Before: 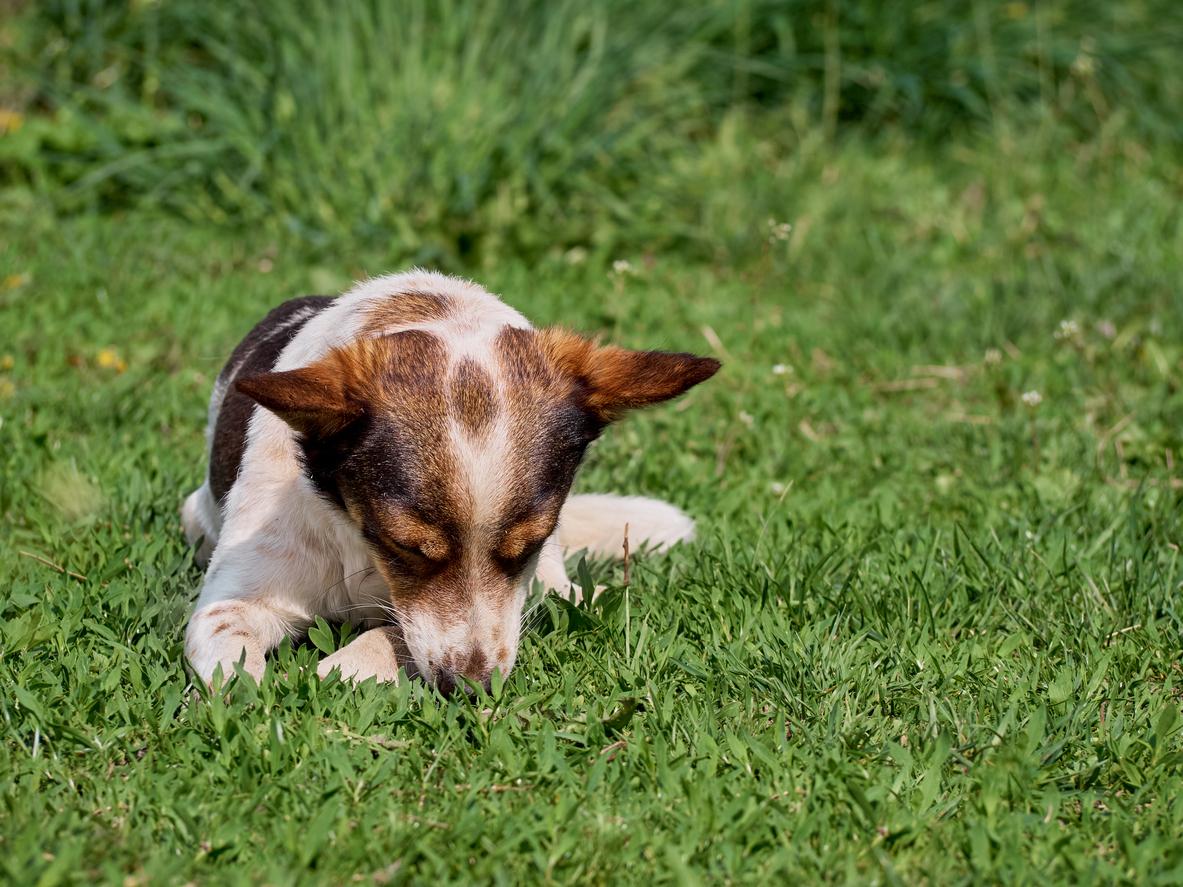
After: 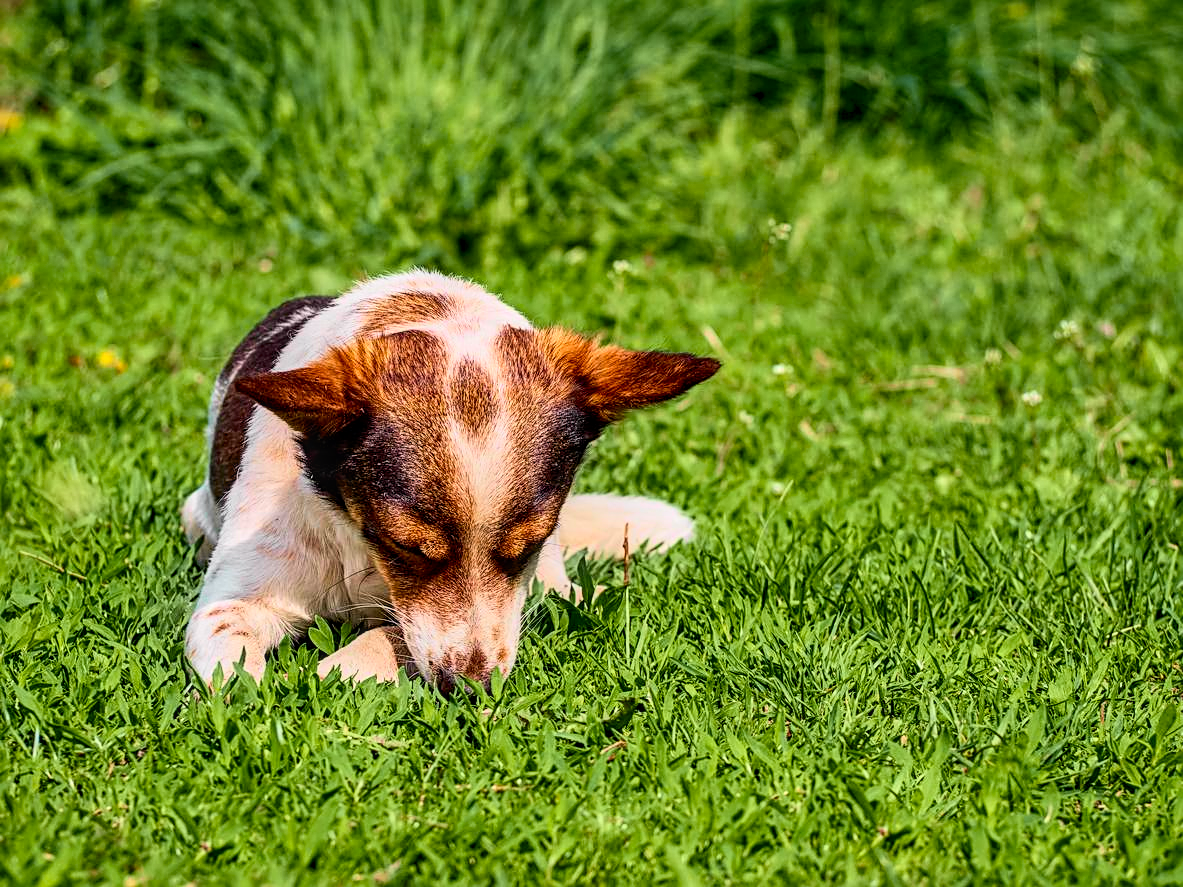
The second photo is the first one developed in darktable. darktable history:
tone curve: curves: ch0 [(0, 0) (0.131, 0.116) (0.316, 0.345) (0.501, 0.584) (0.629, 0.732) (0.812, 0.888) (1, 0.974)]; ch1 [(0, 0) (0.366, 0.367) (0.475, 0.453) (0.494, 0.497) (0.504, 0.503) (0.553, 0.584) (1, 1)]; ch2 [(0, 0) (0.333, 0.346) (0.375, 0.375) (0.424, 0.43) (0.476, 0.492) (0.502, 0.501) (0.533, 0.556) (0.566, 0.599) (0.614, 0.653) (1, 1)], color space Lab, independent channels, preserve colors none
sharpen: on, module defaults
local contrast: highlights 25%, detail 130%
color balance rgb: perceptual saturation grading › global saturation 20%, global vibrance 20%
